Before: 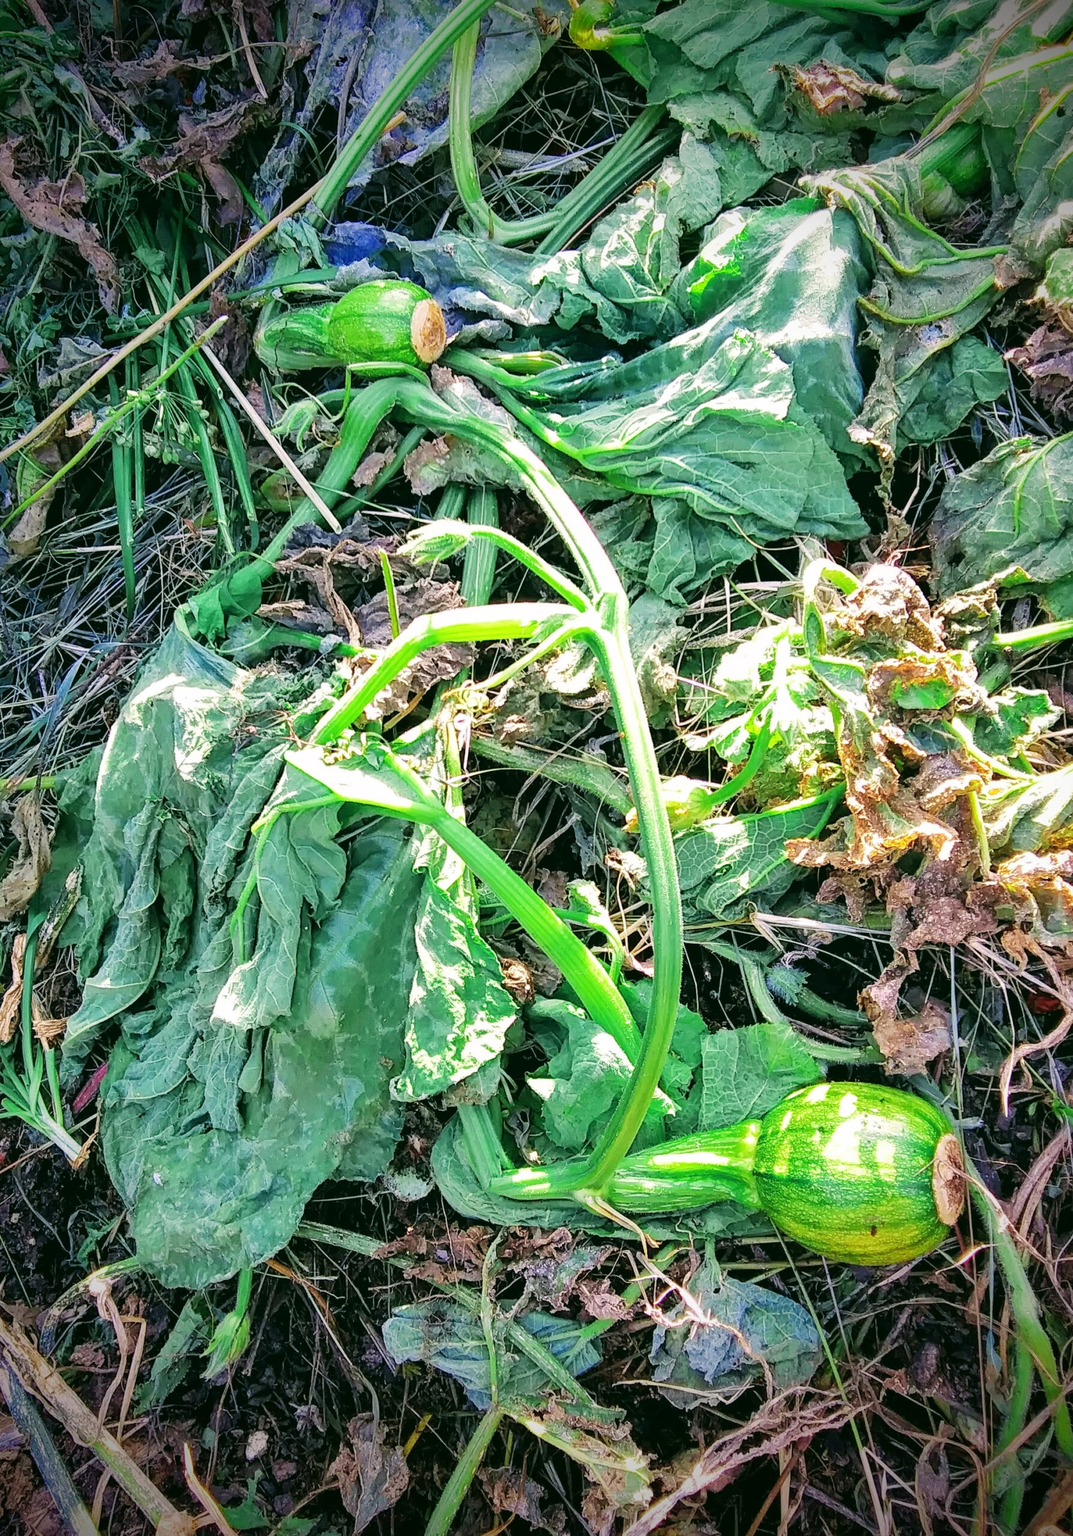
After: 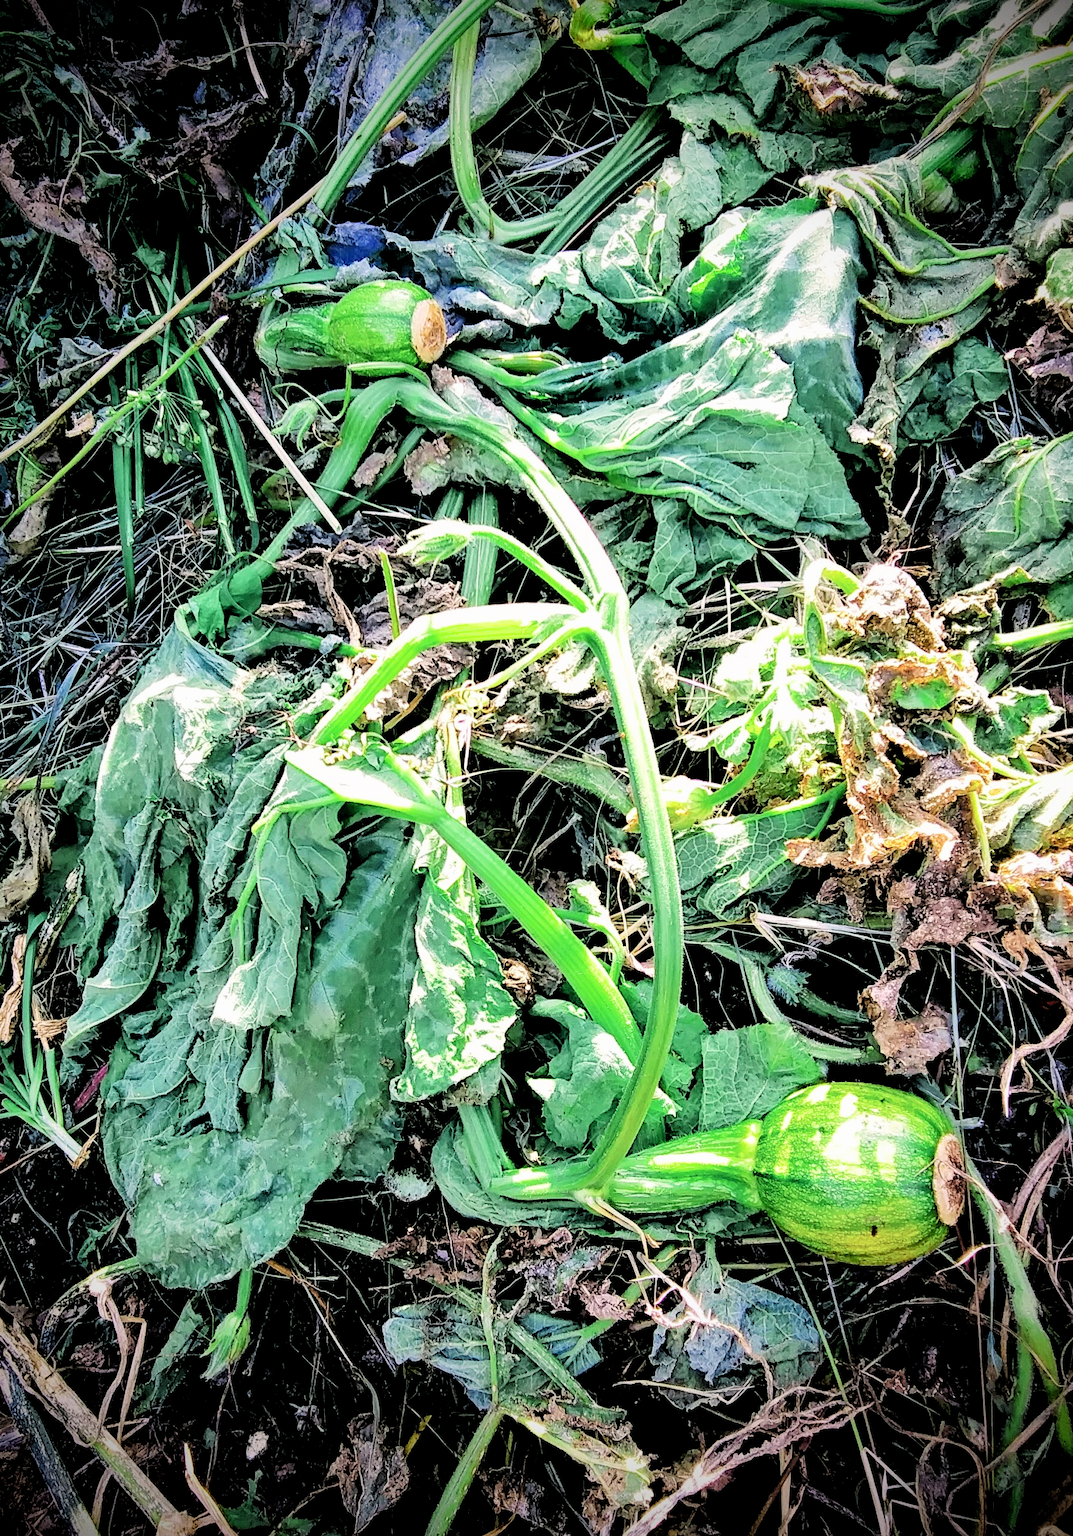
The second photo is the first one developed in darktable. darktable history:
filmic rgb: middle gray luminance 13.55%, black relative exposure -2 EV, white relative exposure 3.07 EV, target black luminance 0%, hardness 1.8, latitude 58.6%, contrast 1.729, highlights saturation mix 4.77%, shadows ↔ highlights balance -37.43%
